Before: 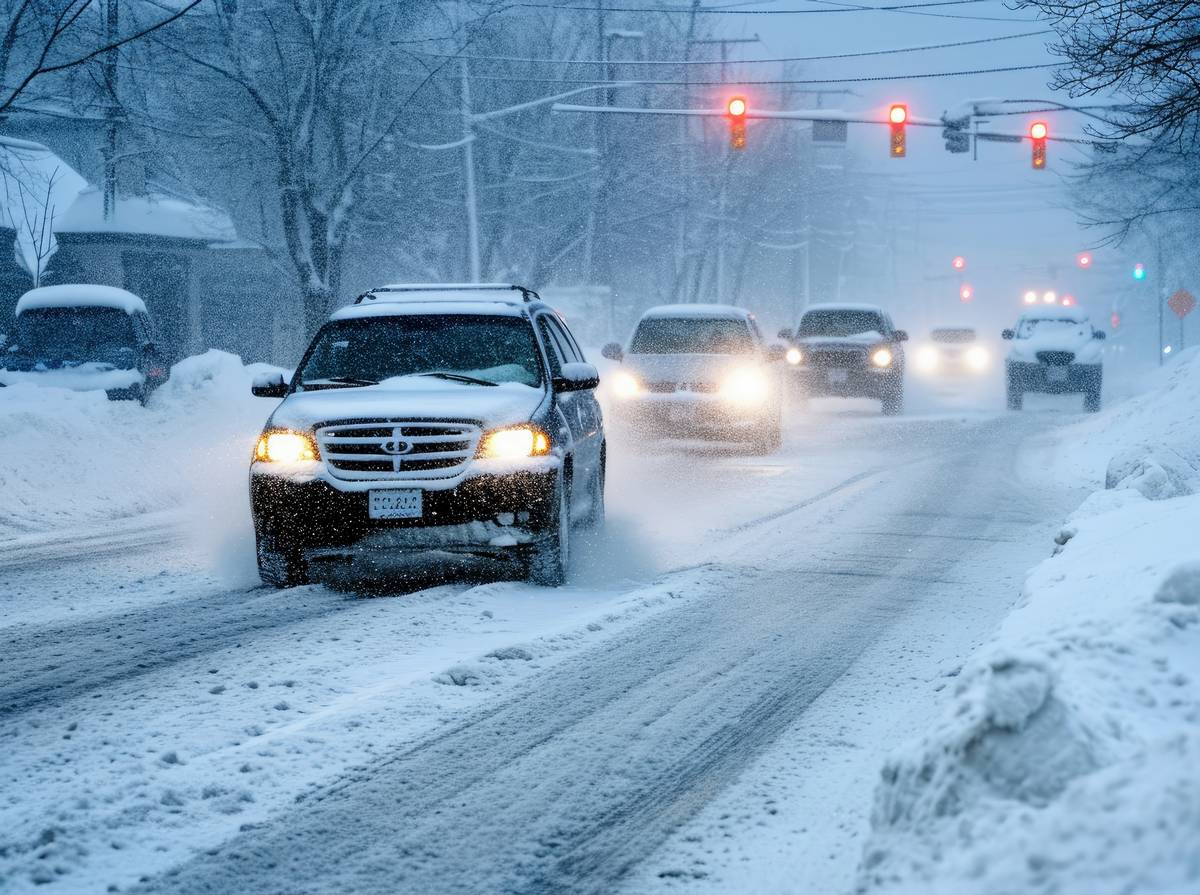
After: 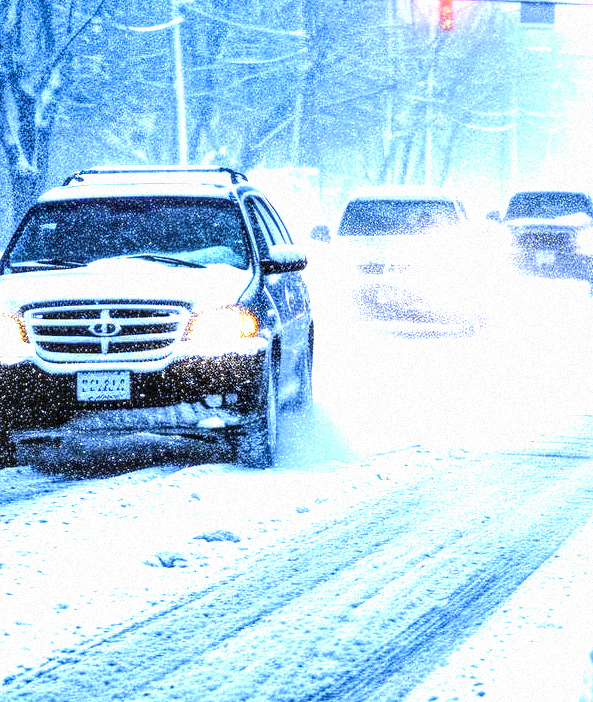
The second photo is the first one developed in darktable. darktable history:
white balance: red 0.871, blue 1.249
crop and rotate: angle 0.02°, left 24.353%, top 13.219%, right 26.156%, bottom 8.224%
velvia: on, module defaults
local contrast: highlights 25%, detail 150%
exposure: black level correction 0, exposure 1.5 EV, compensate highlight preservation false
grain: mid-tones bias 0%
